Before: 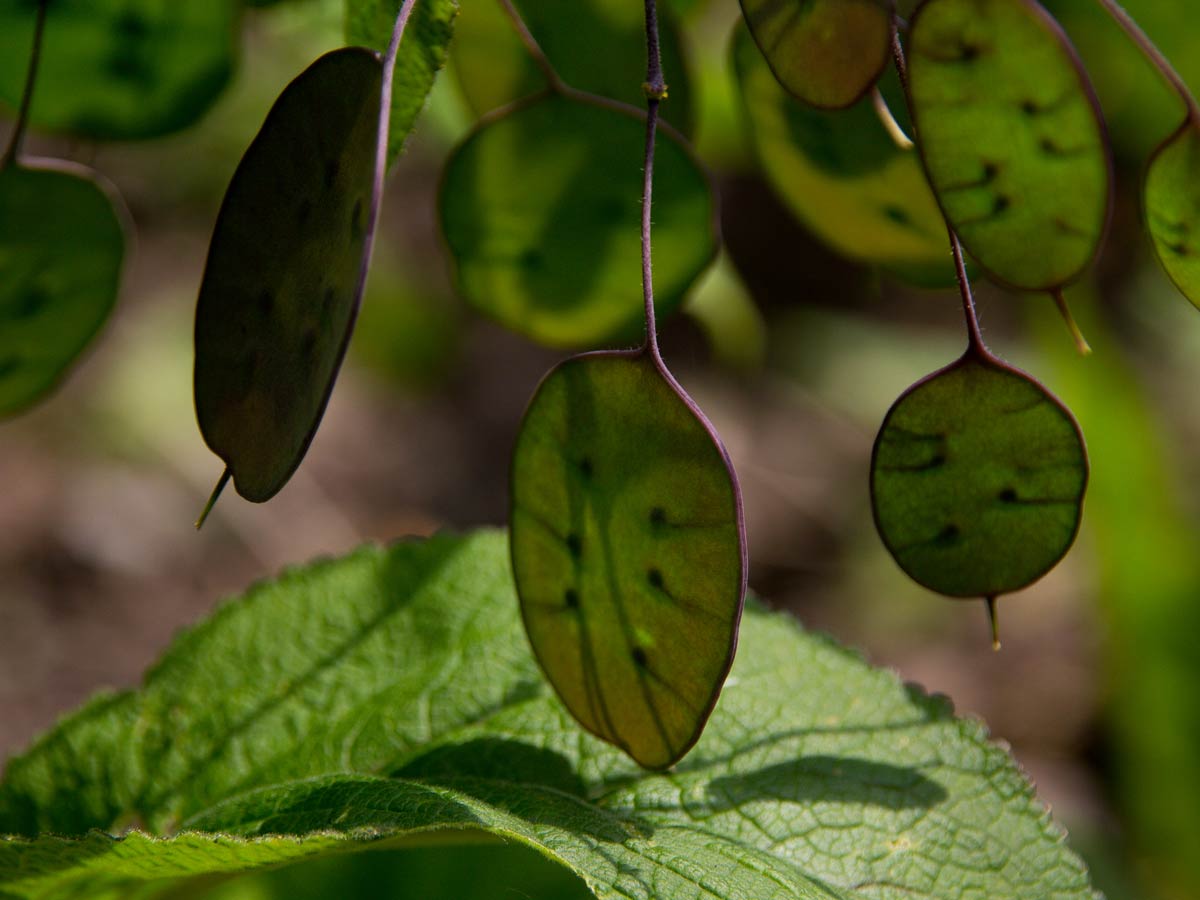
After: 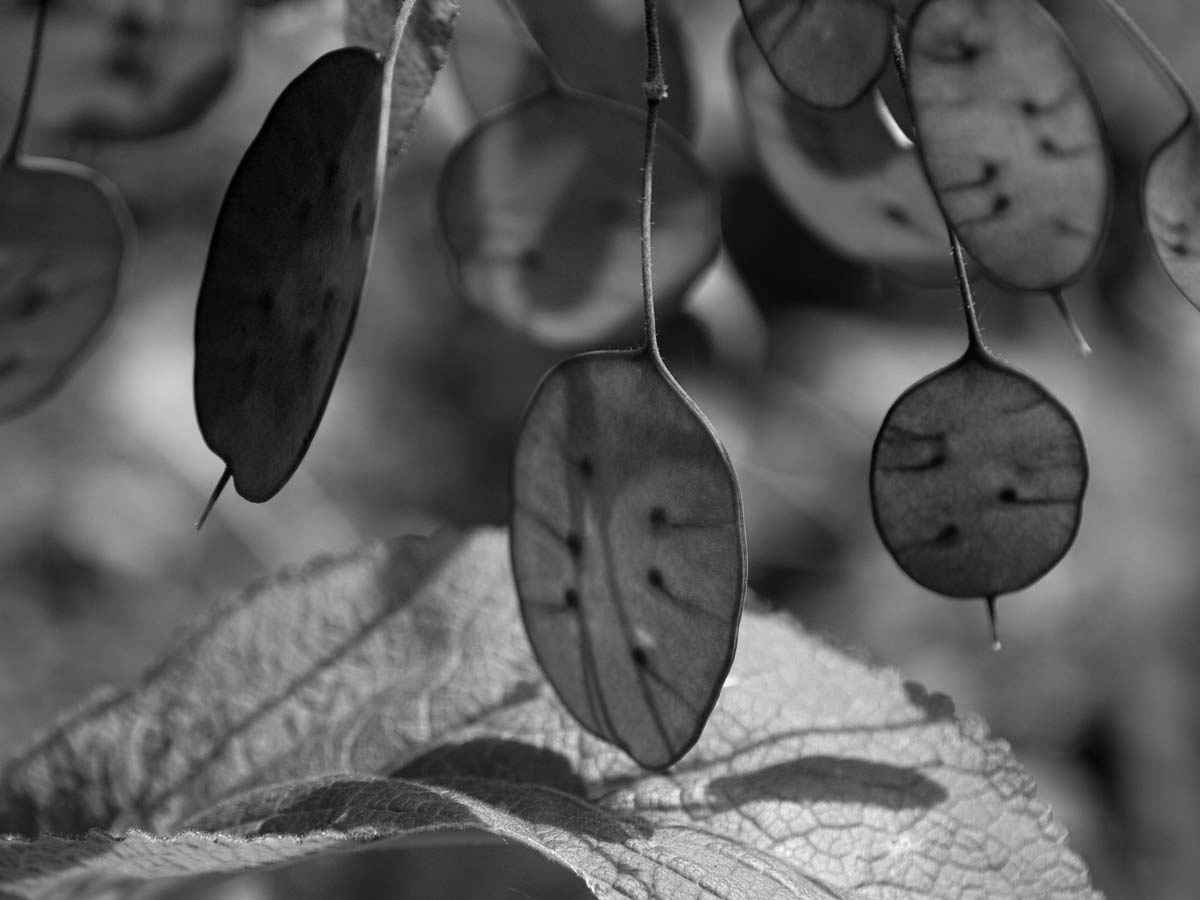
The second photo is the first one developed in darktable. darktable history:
monochrome: on, module defaults
exposure: exposure 0.515 EV, compensate highlight preservation false
